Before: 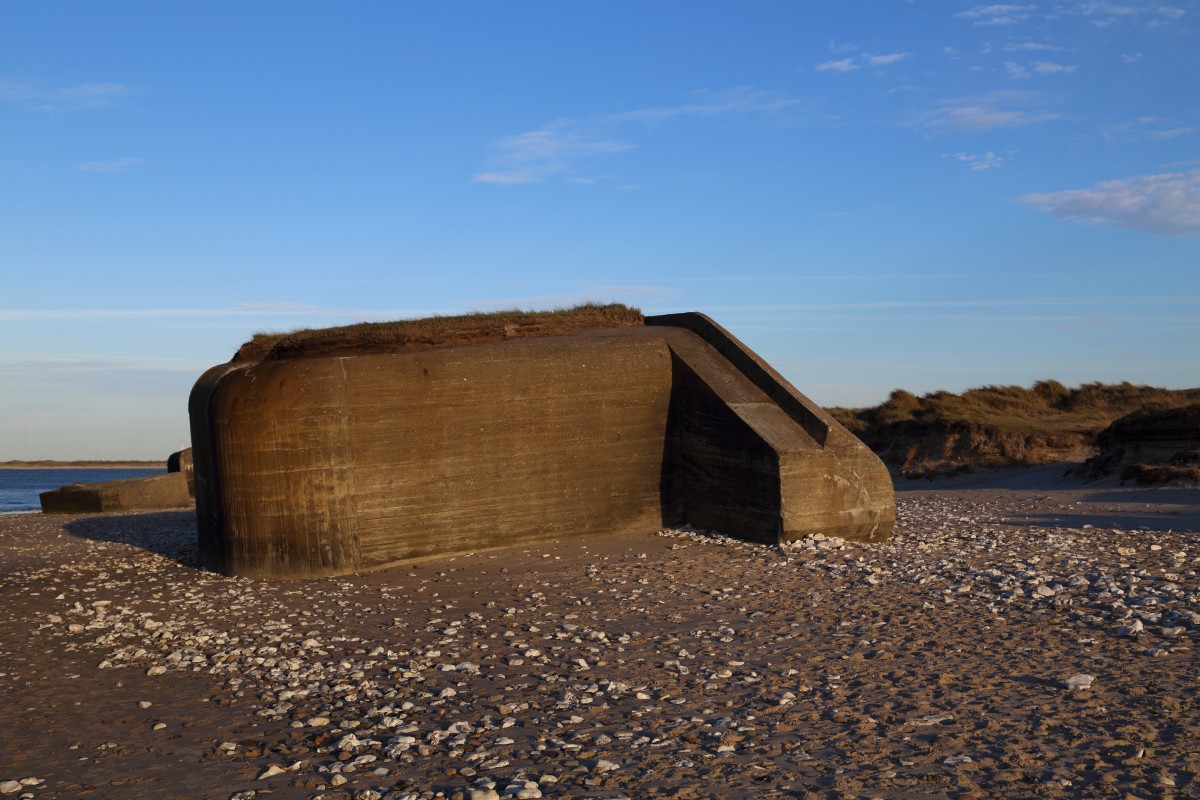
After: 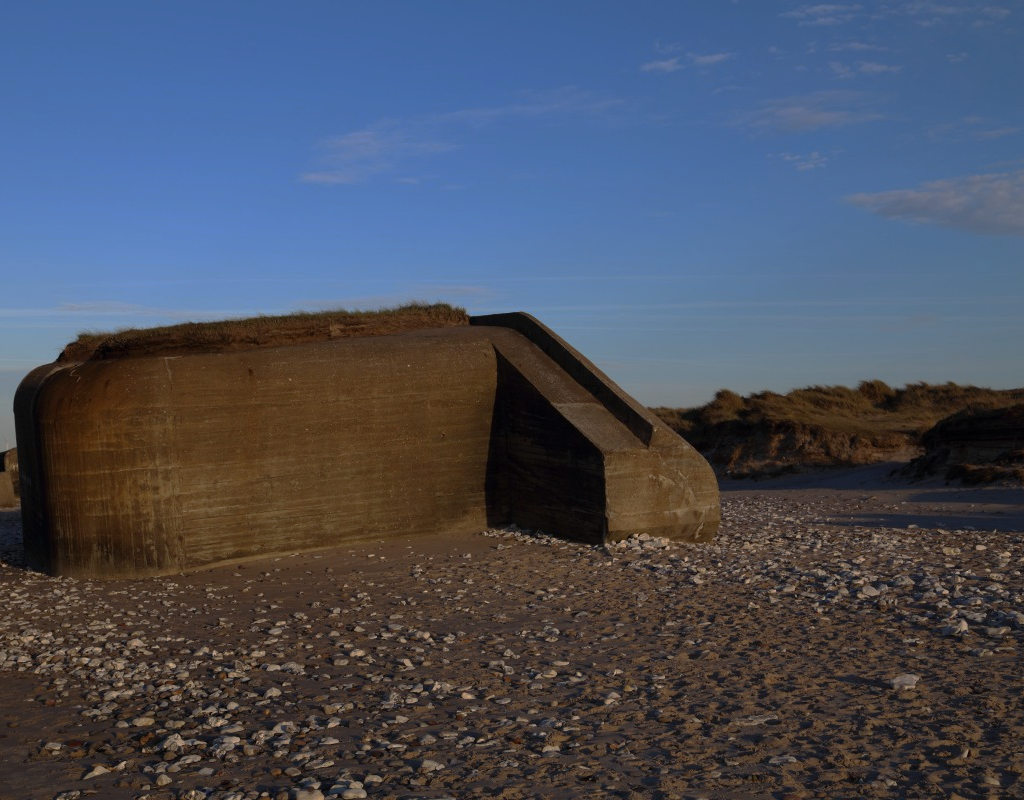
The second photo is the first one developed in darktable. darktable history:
crop and rotate: left 14.61%
base curve: curves: ch0 [(0, 0) (0.826, 0.587) (1, 1)], preserve colors none
